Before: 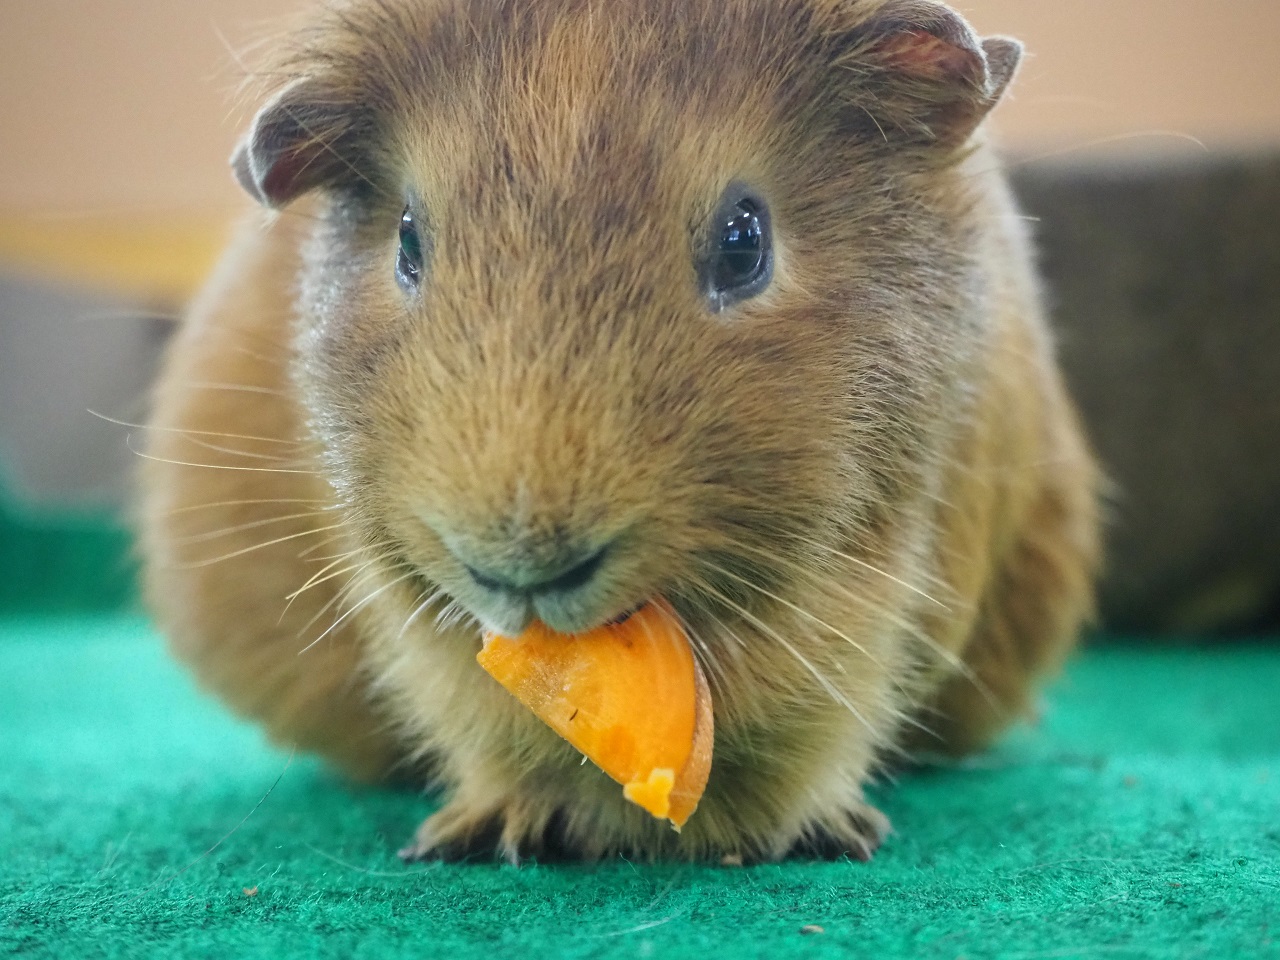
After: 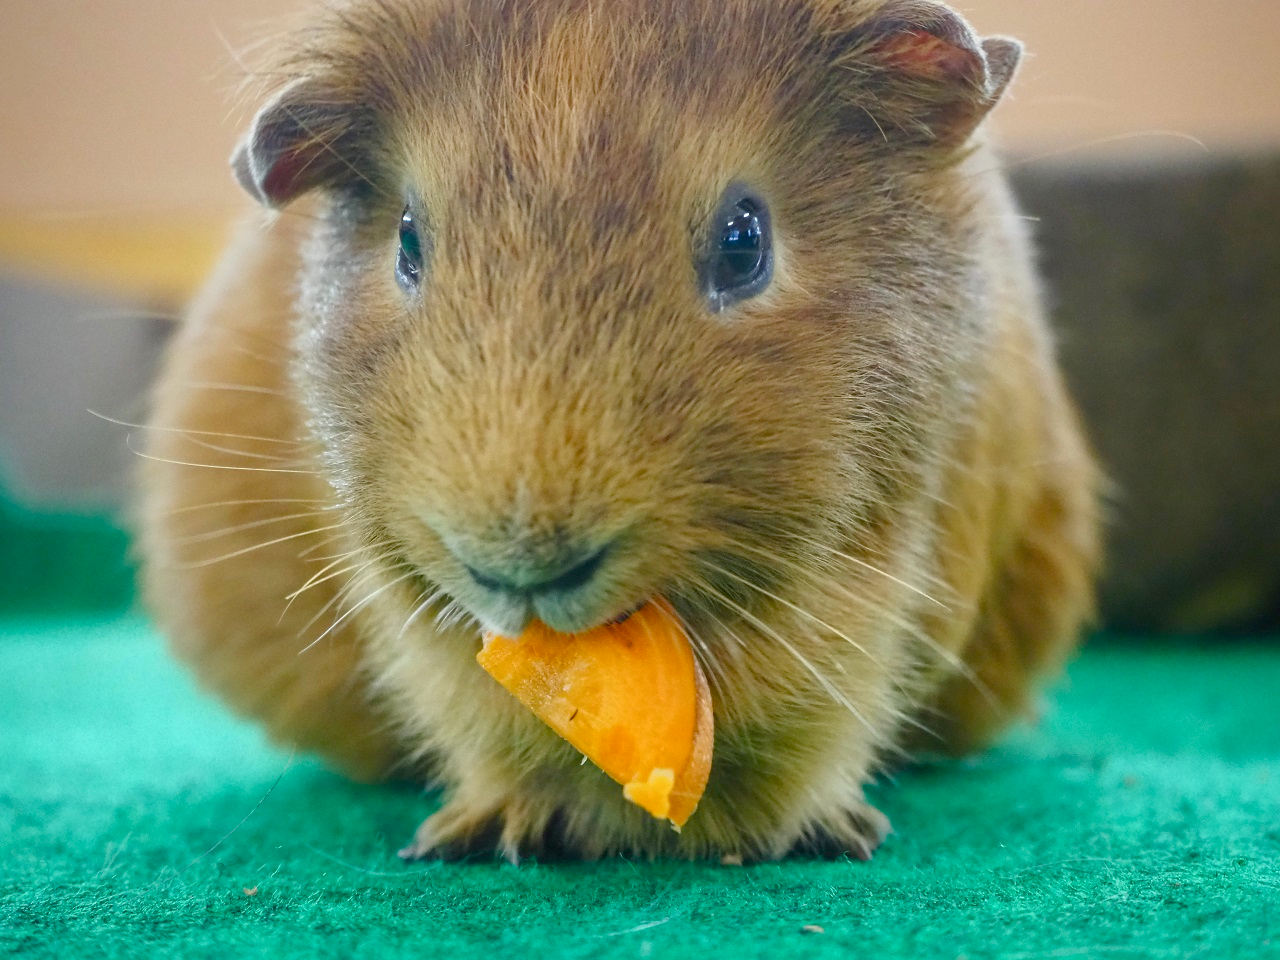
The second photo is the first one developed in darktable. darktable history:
color balance rgb: perceptual saturation grading › global saturation 20%, perceptual saturation grading › highlights -25.312%, perceptual saturation grading › shadows 50.081%
